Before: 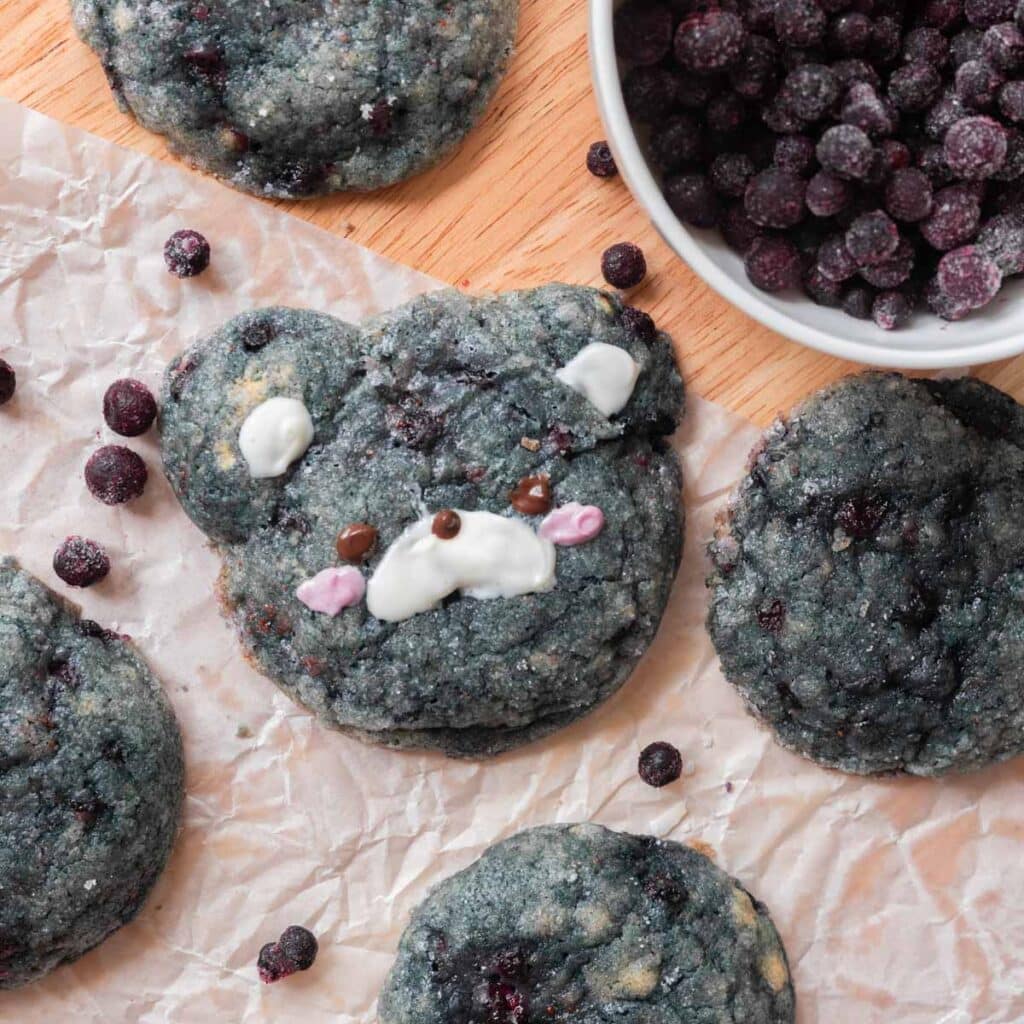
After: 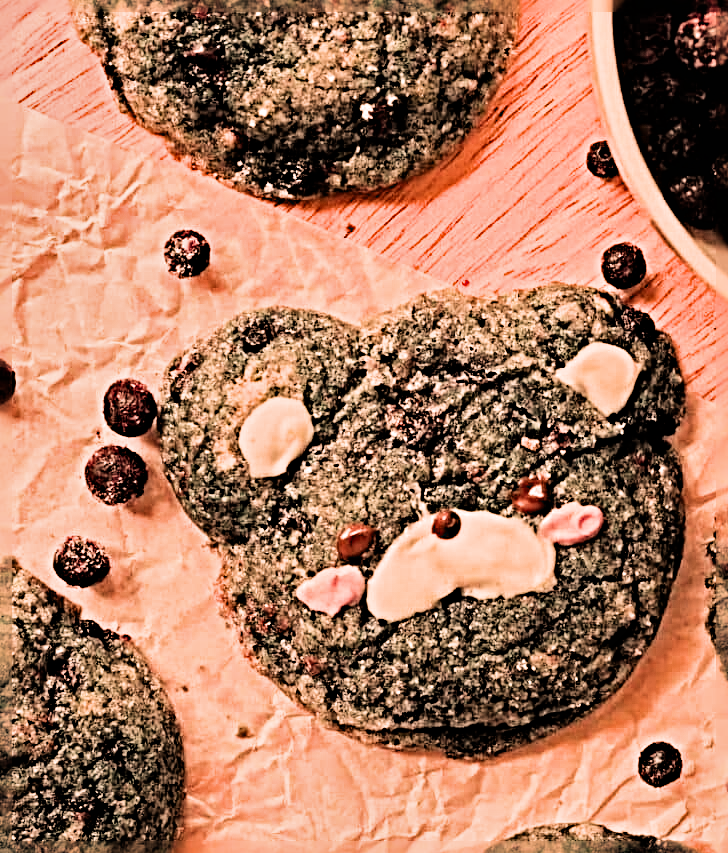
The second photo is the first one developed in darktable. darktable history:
sharpen: radius 6.3, amount 1.8, threshold 0
crop: right 28.885%, bottom 16.626%
filmic rgb: black relative exposure -5 EV, hardness 2.88, contrast 1.3, highlights saturation mix -10%
white balance: red 1.467, blue 0.684
exposure: compensate highlight preservation false
shadows and highlights: soften with gaussian
